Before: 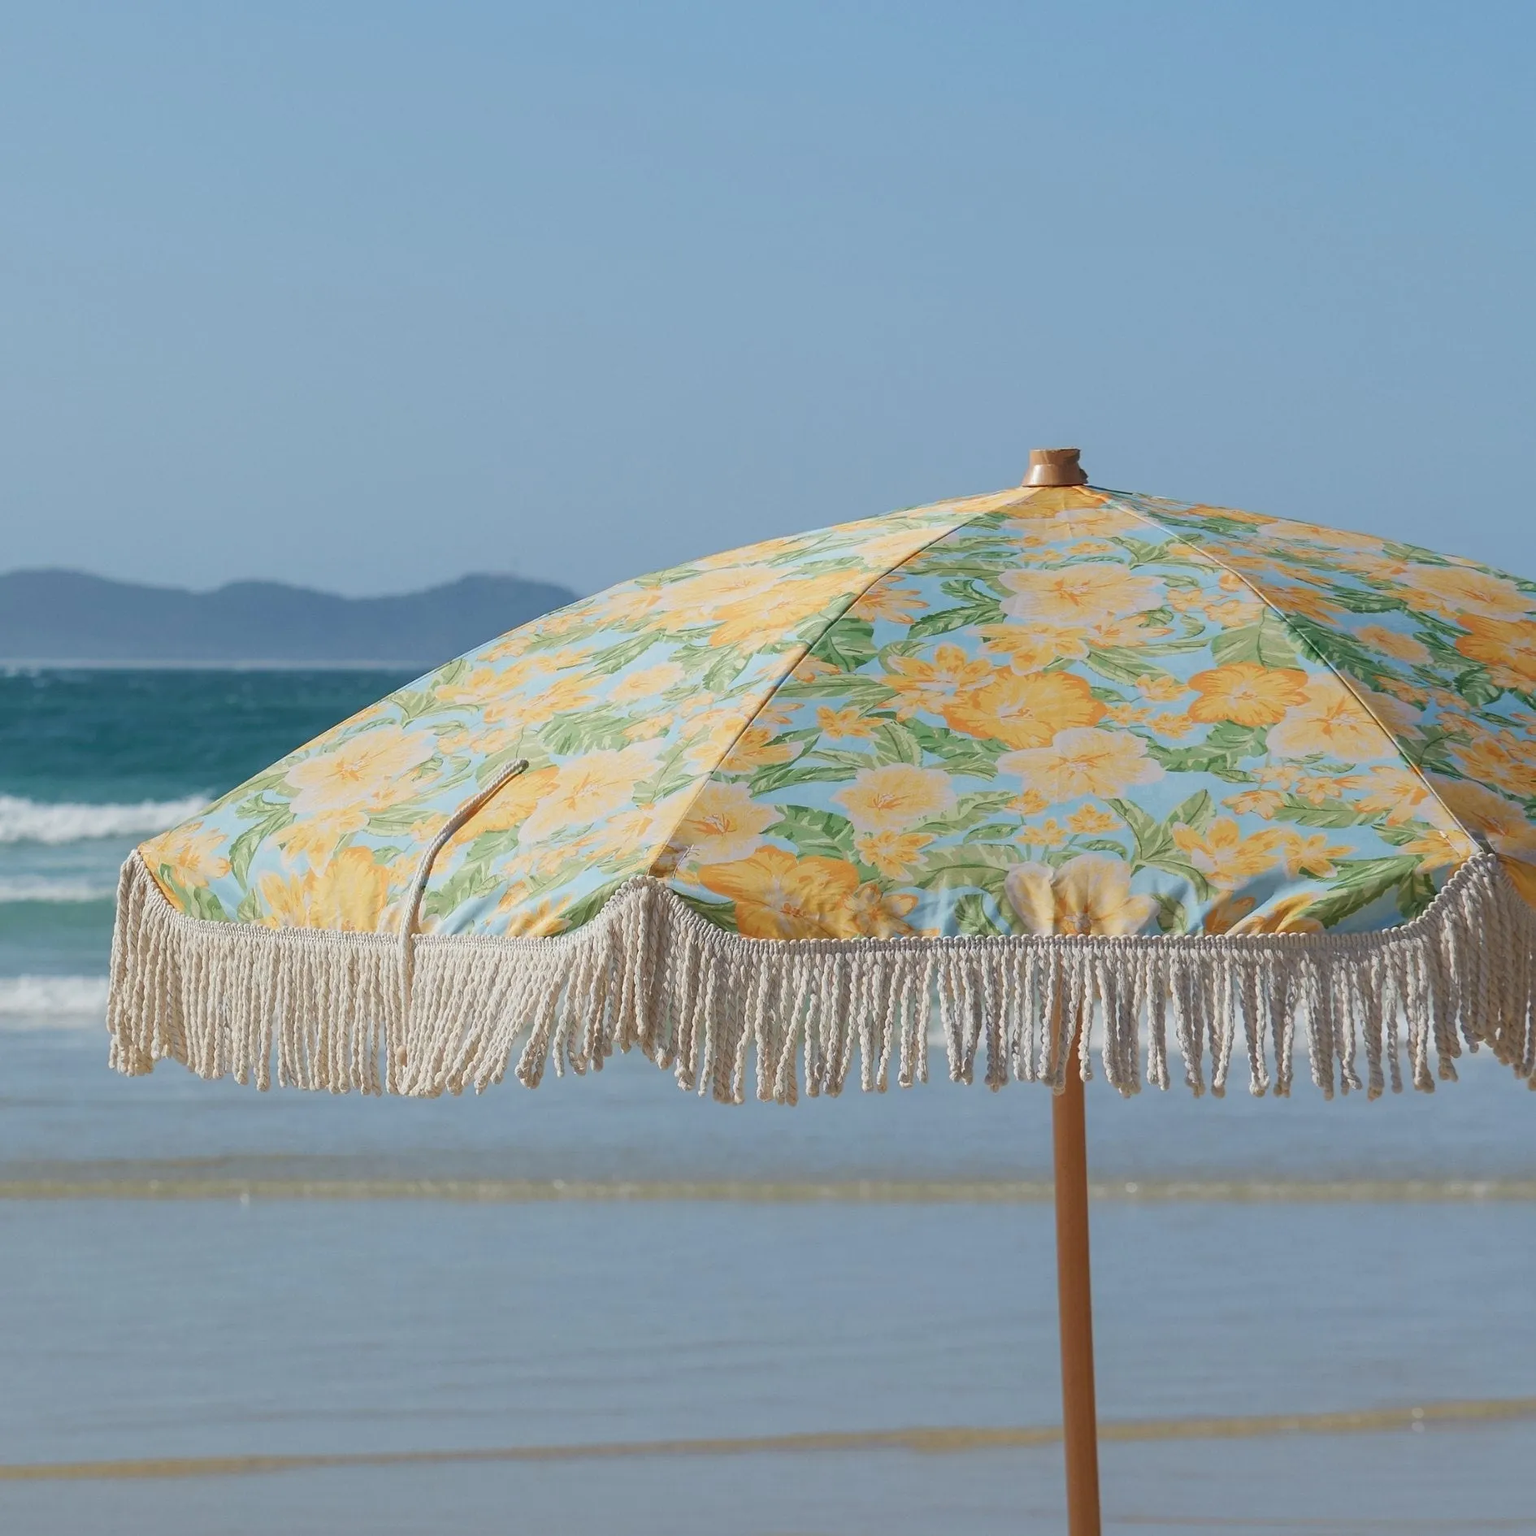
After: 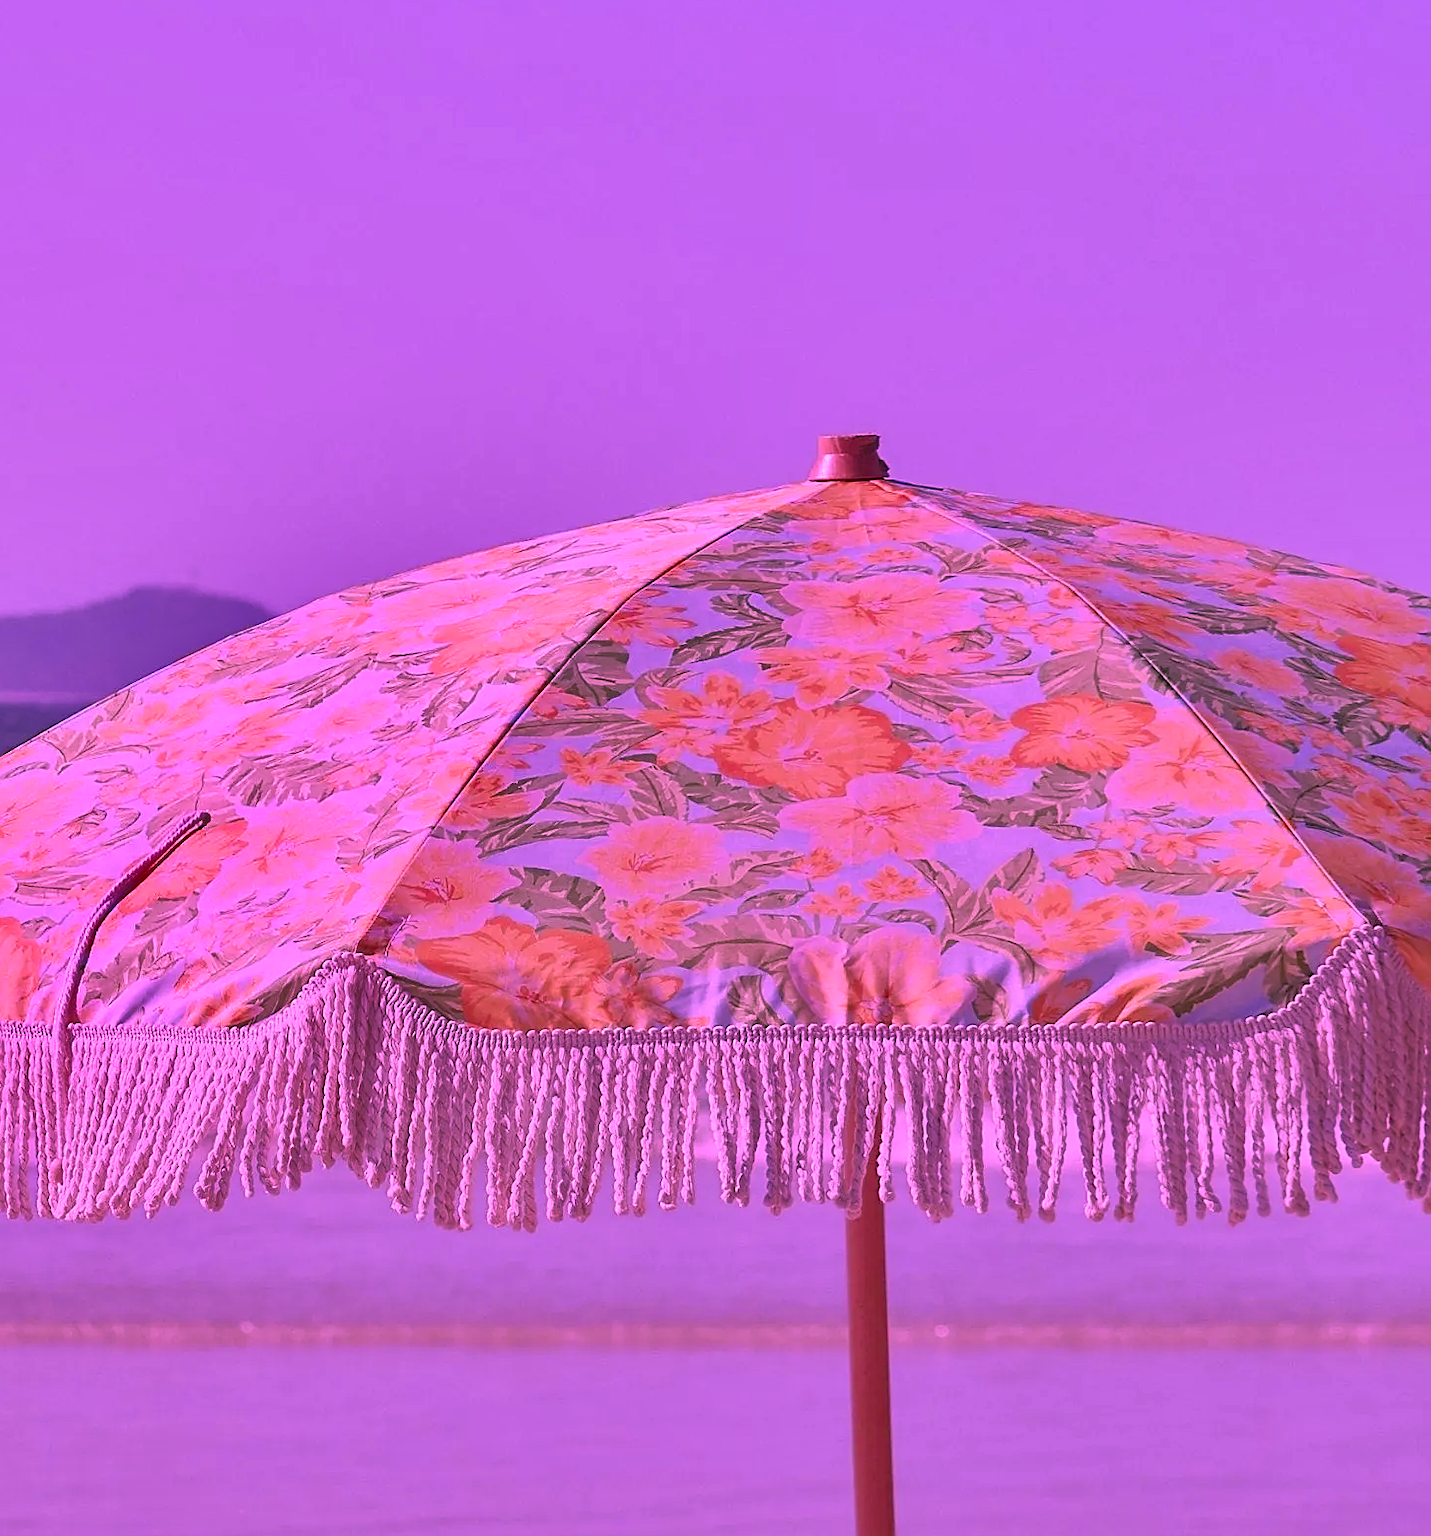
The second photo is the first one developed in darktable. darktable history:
crop: left 23.145%, top 5.889%, bottom 11.643%
sharpen: on, module defaults
shadows and highlights: radius 106.91, shadows 40.59, highlights -72.22, low approximation 0.01, soften with gaussian
color calibration: illuminant custom, x 0.263, y 0.519, temperature 7047.05 K
exposure: black level correction 0.005, exposure 0.003 EV, compensate highlight preservation false
